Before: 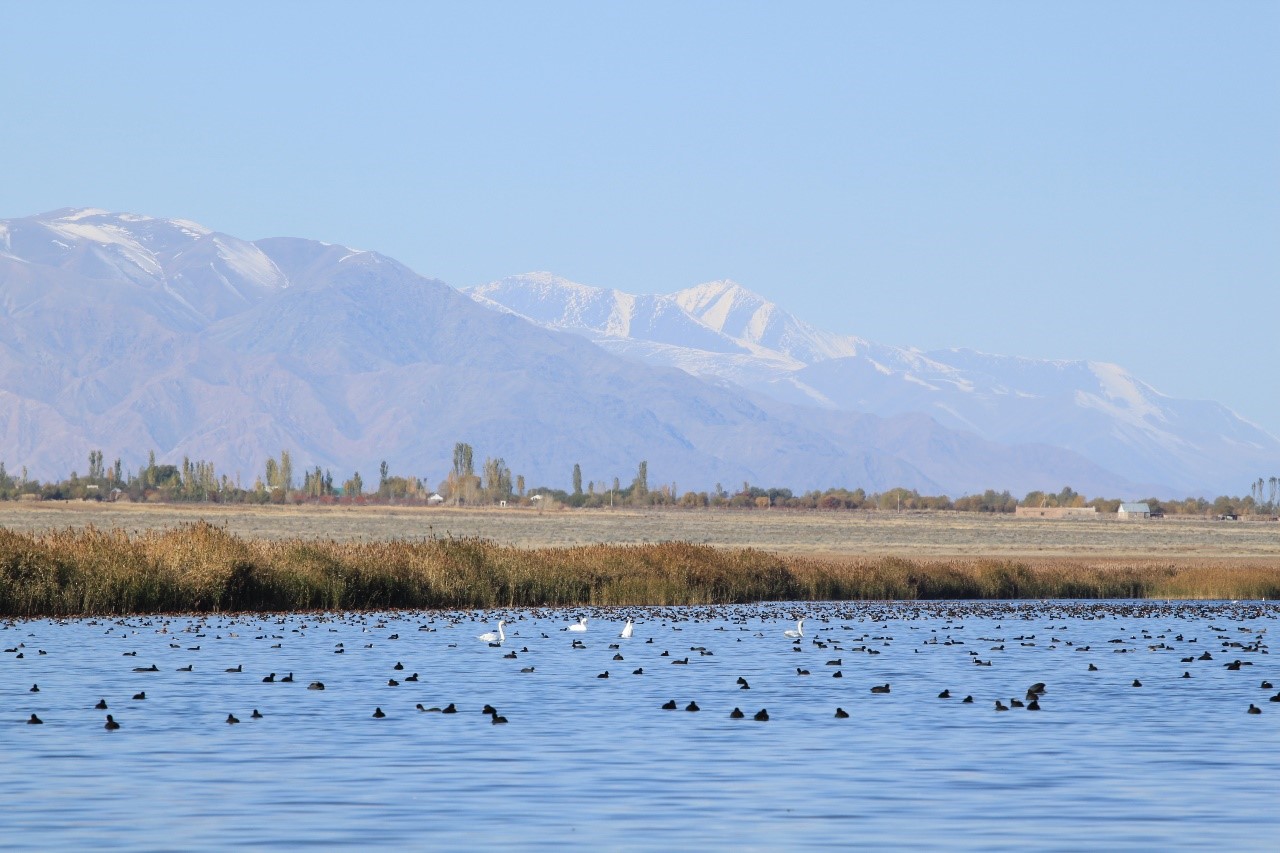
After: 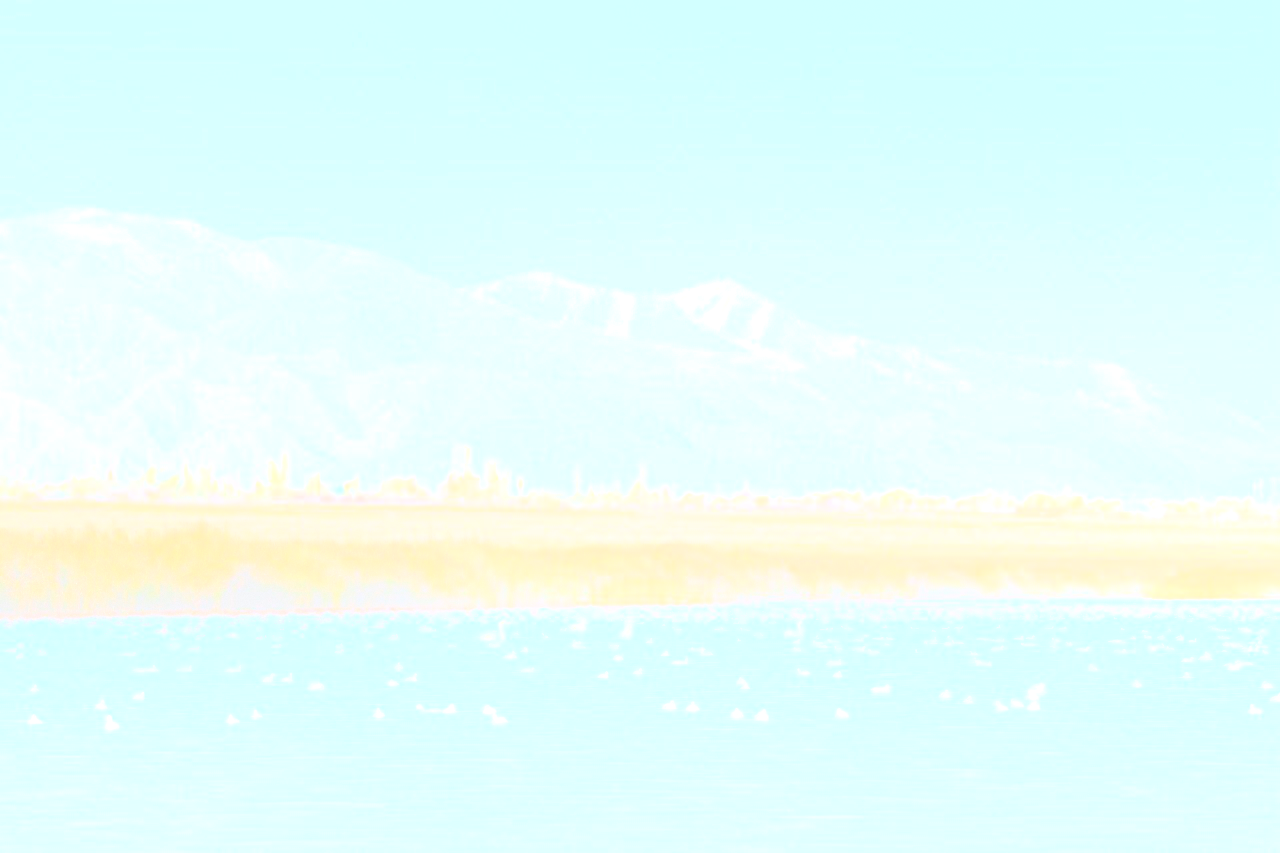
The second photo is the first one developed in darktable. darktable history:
shadows and highlights: shadows 19.13, highlights -83.41, soften with gaussian
bloom: size 25%, threshold 5%, strength 90%
grain: coarseness 0.09 ISO
velvia: on, module defaults
